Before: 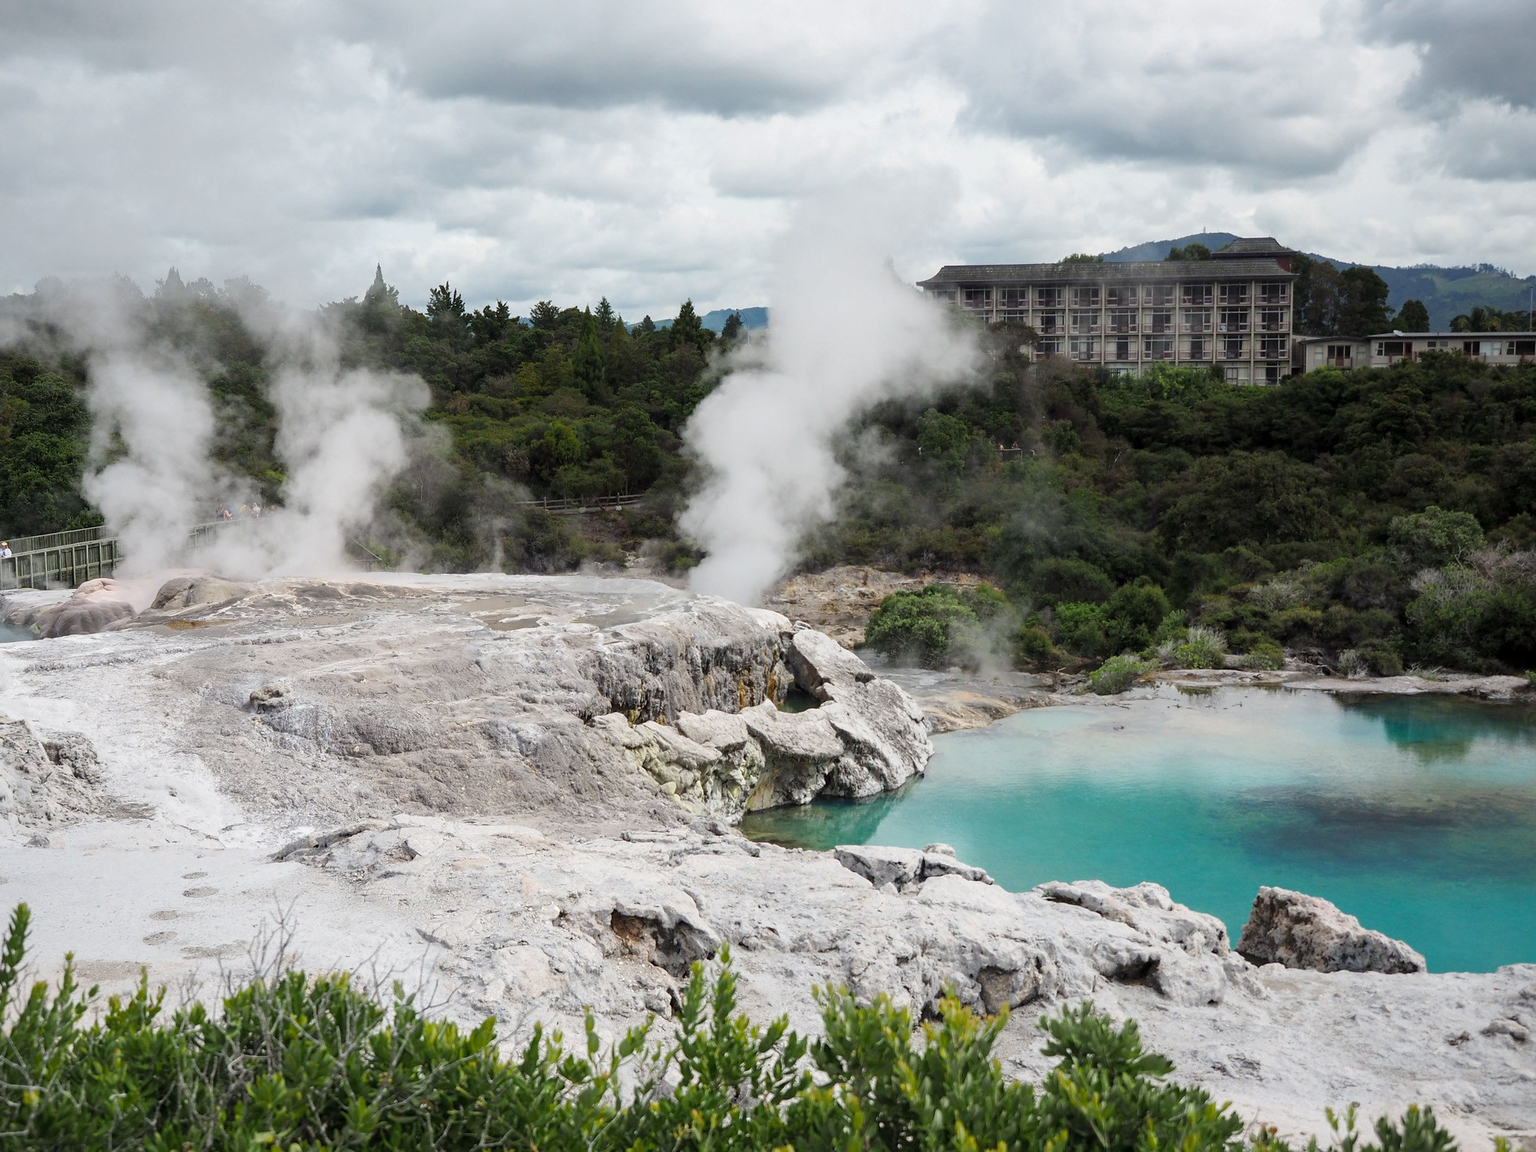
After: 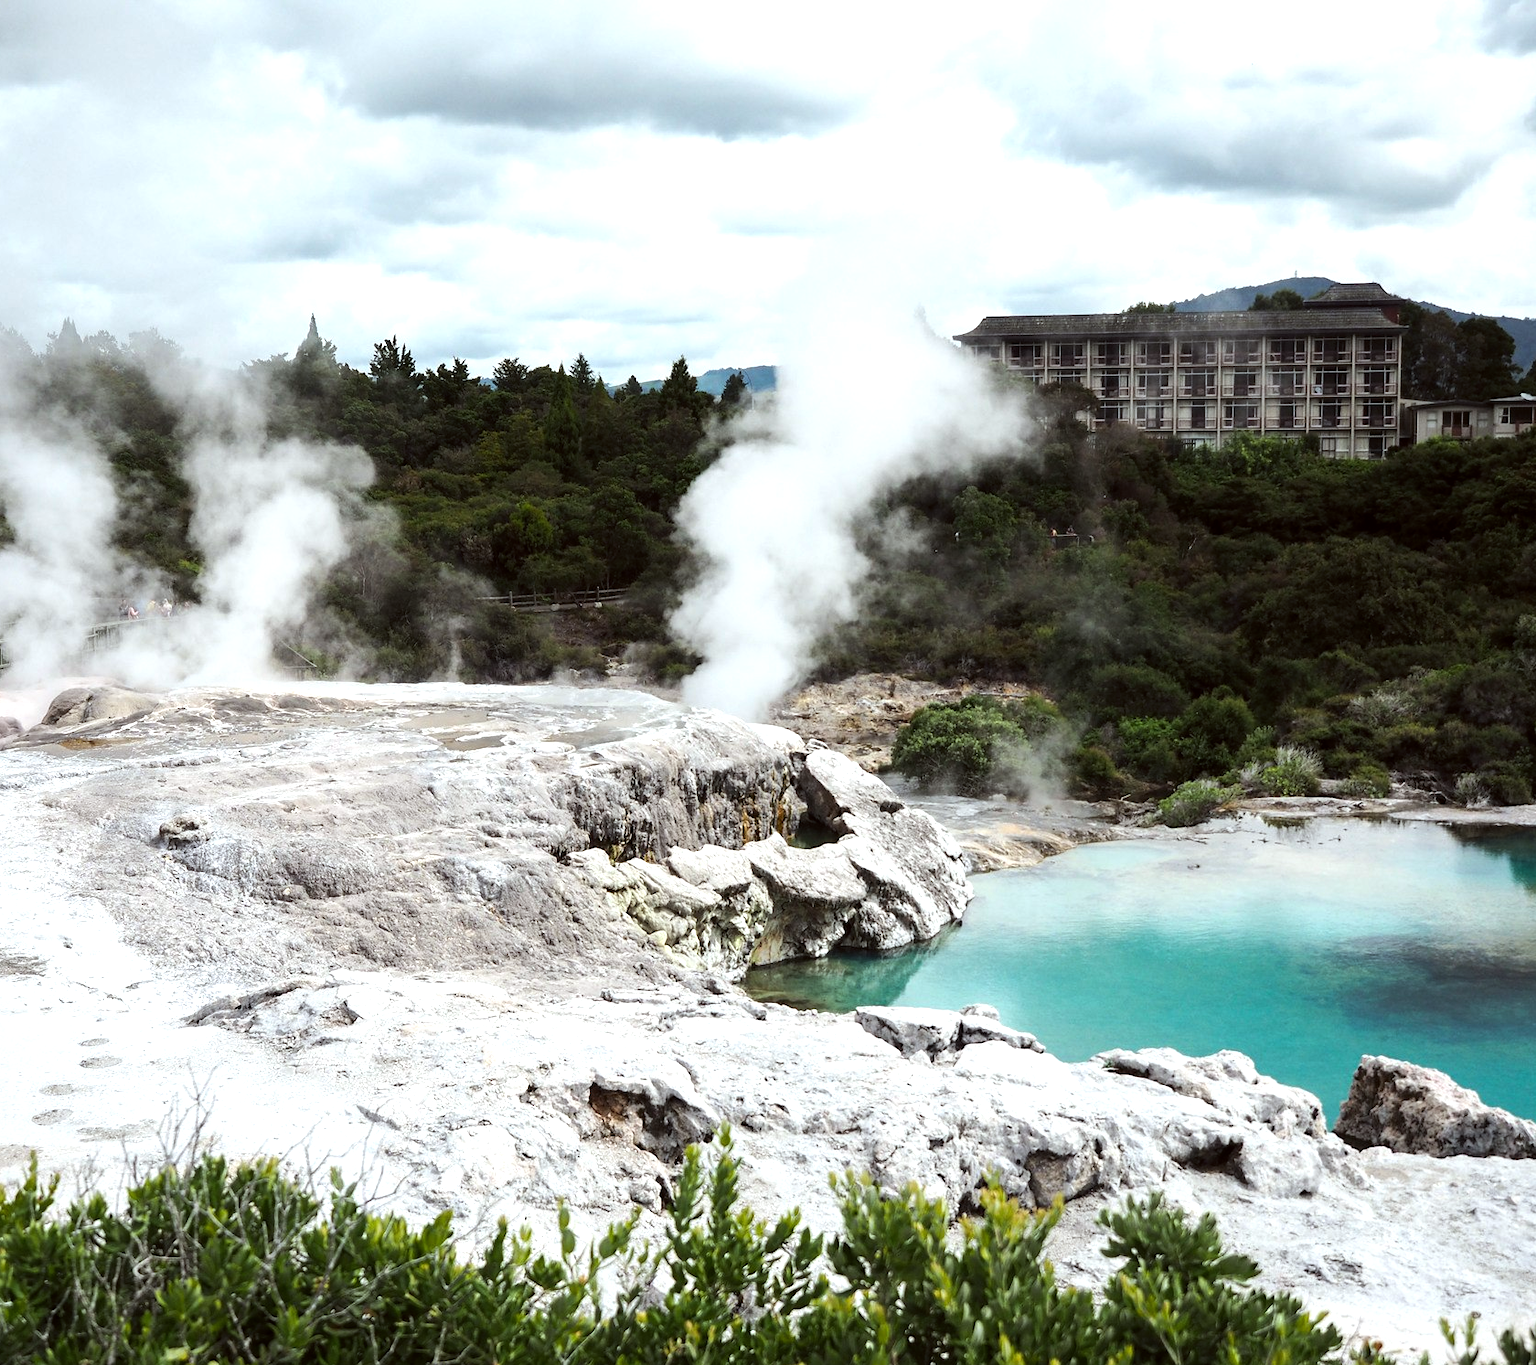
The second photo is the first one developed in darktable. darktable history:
crop: left 7.598%, right 7.873%
tone equalizer: -8 EV -0.75 EV, -7 EV -0.7 EV, -6 EV -0.6 EV, -5 EV -0.4 EV, -3 EV 0.4 EV, -2 EV 0.6 EV, -1 EV 0.7 EV, +0 EV 0.75 EV, edges refinement/feathering 500, mask exposure compensation -1.57 EV, preserve details no
color correction: highlights a* -2.73, highlights b* -2.09, shadows a* 2.41, shadows b* 2.73
